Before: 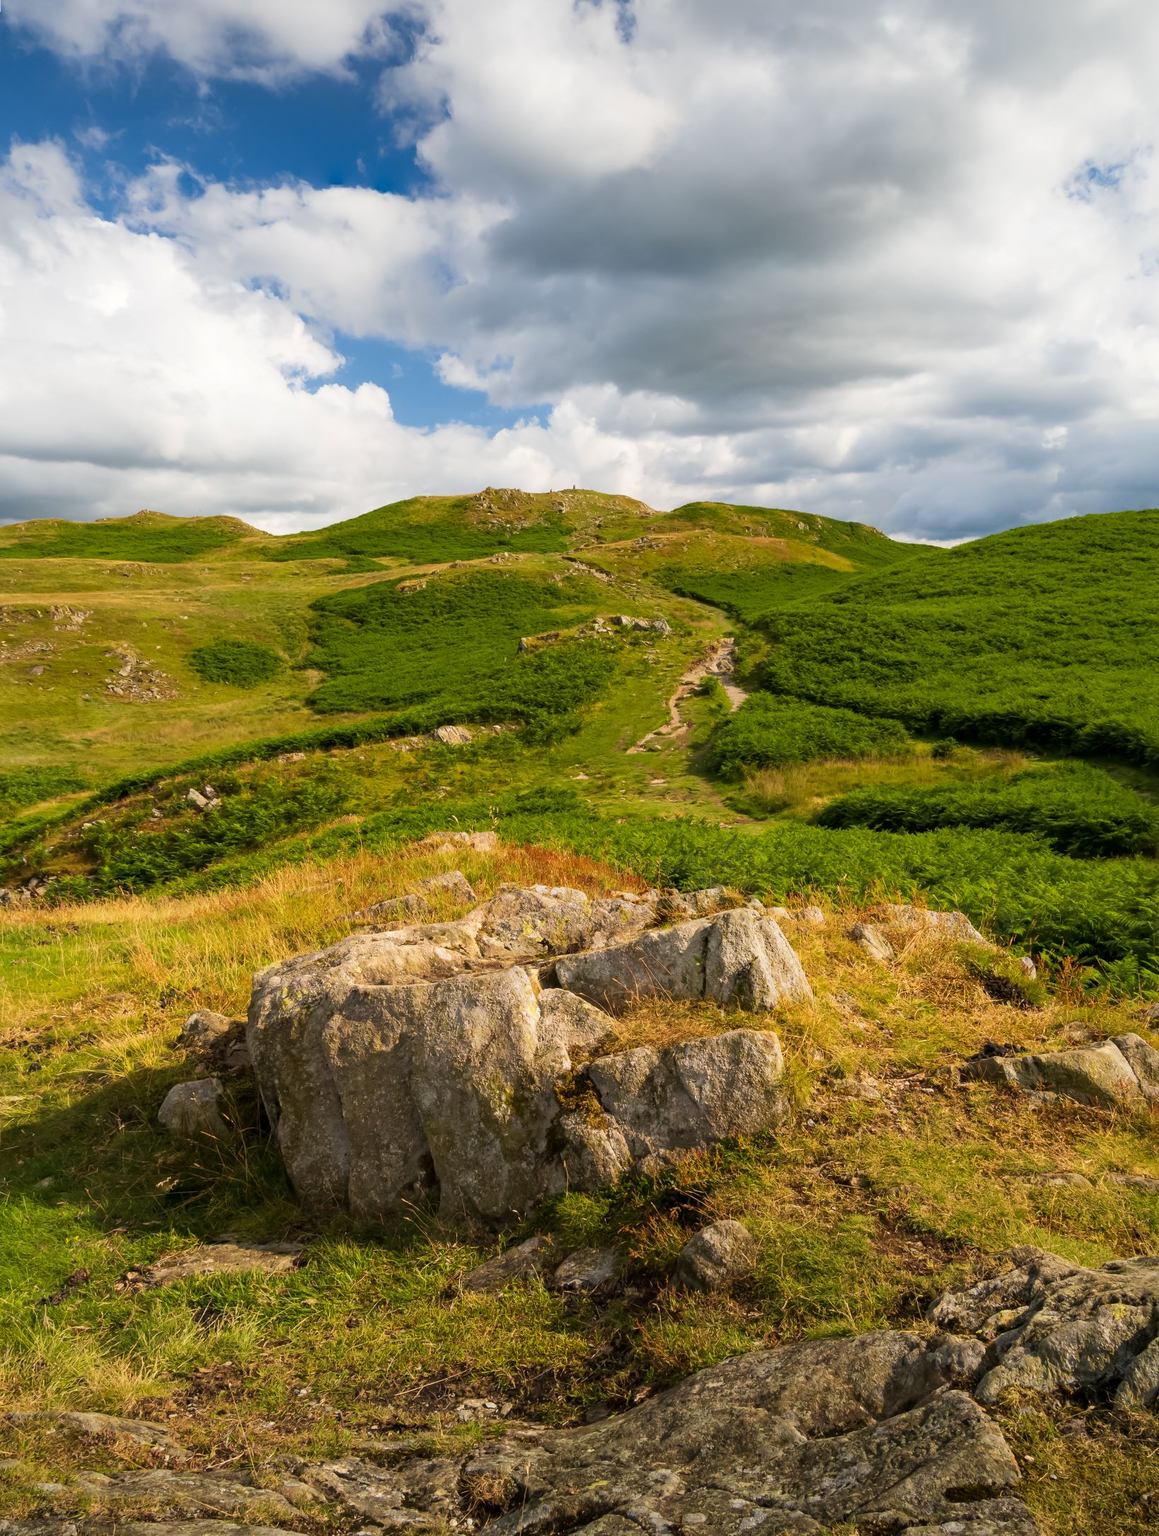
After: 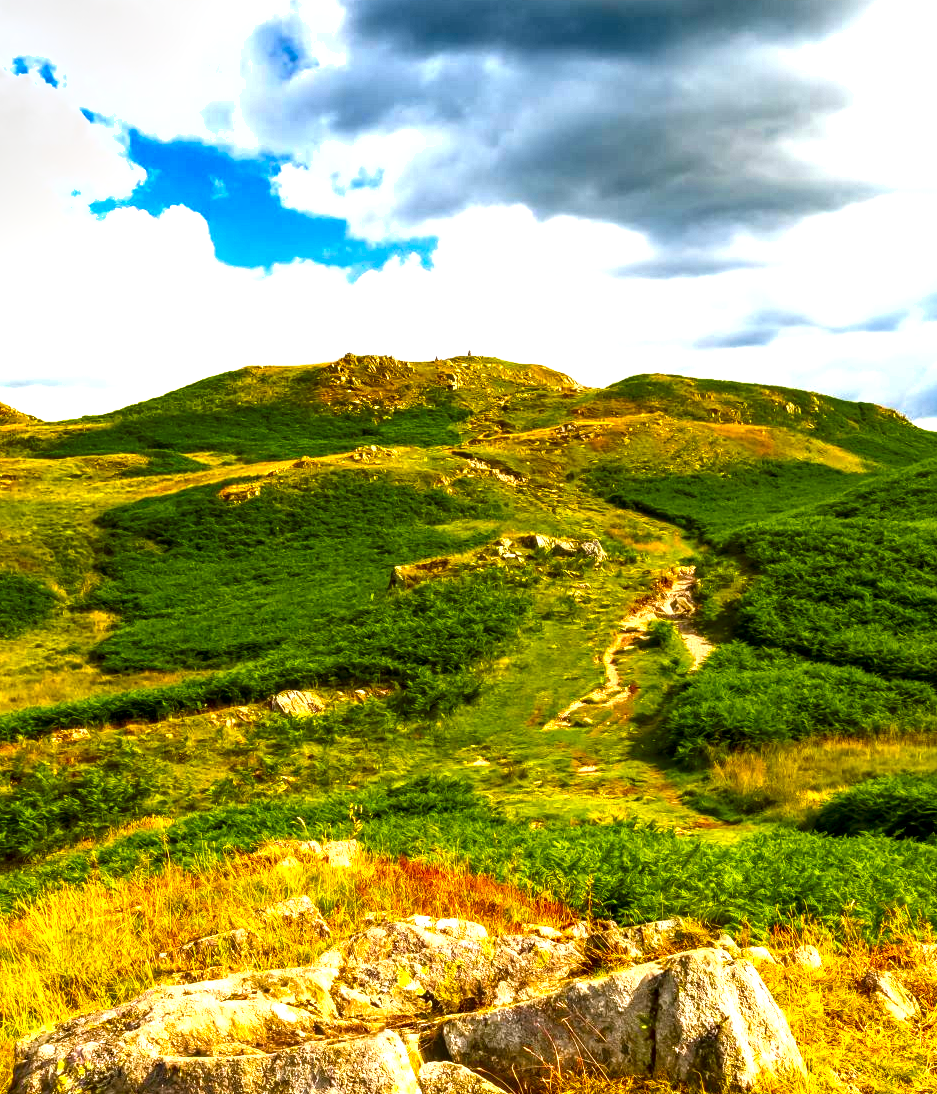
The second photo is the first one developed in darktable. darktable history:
crop: left 20.932%, top 15.471%, right 21.848%, bottom 34.081%
white balance: red 1, blue 1
contrast brightness saturation: contrast 0.1, brightness -0.26, saturation 0.14
local contrast: detail 130%
exposure: exposure 1.16 EV, compensate exposure bias true, compensate highlight preservation false
shadows and highlights: radius 337.17, shadows 29.01, soften with gaussian
color balance rgb: perceptual saturation grading › global saturation 25%, perceptual brilliance grading › mid-tones 10%, perceptual brilliance grading › shadows 15%, global vibrance 20%
